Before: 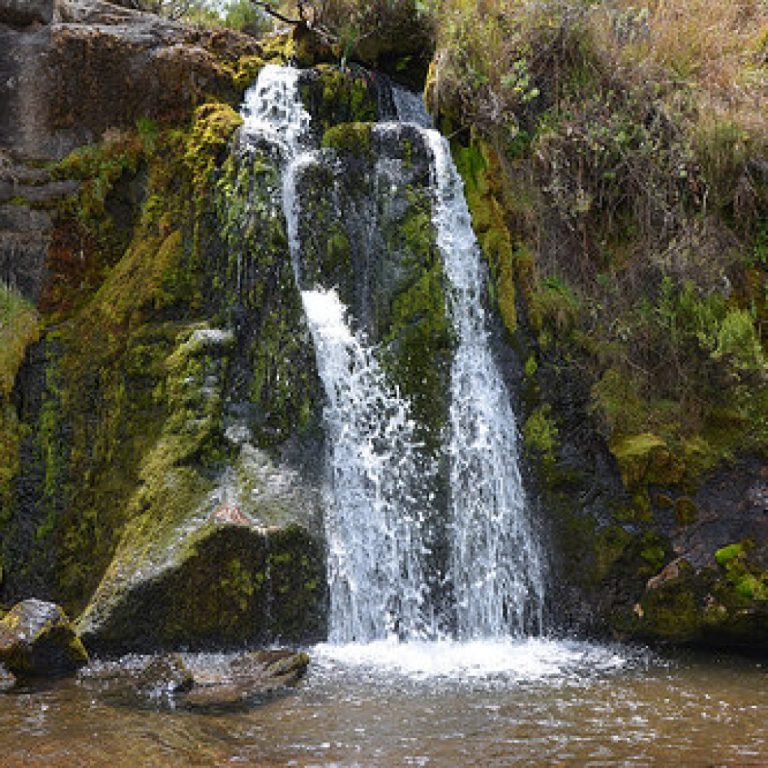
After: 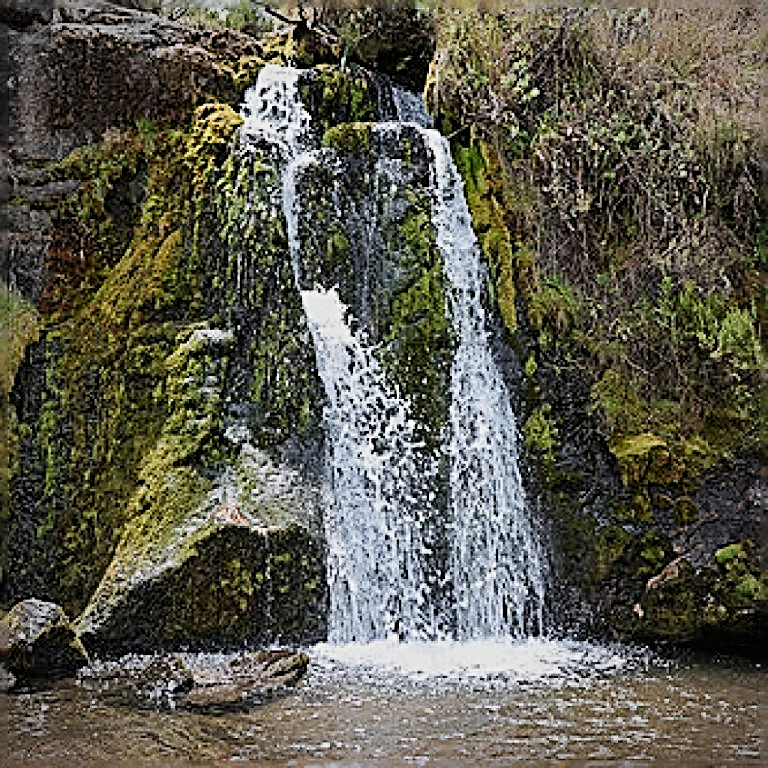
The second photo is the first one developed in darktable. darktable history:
vignetting: fall-off radius 60.92%
filmic rgb: black relative exposure -7.65 EV, white relative exposure 4.56 EV, hardness 3.61
sharpen: radius 3.158, amount 1.731
exposure: black level correction 0, exposure 0.5 EV, compensate highlight preservation false
